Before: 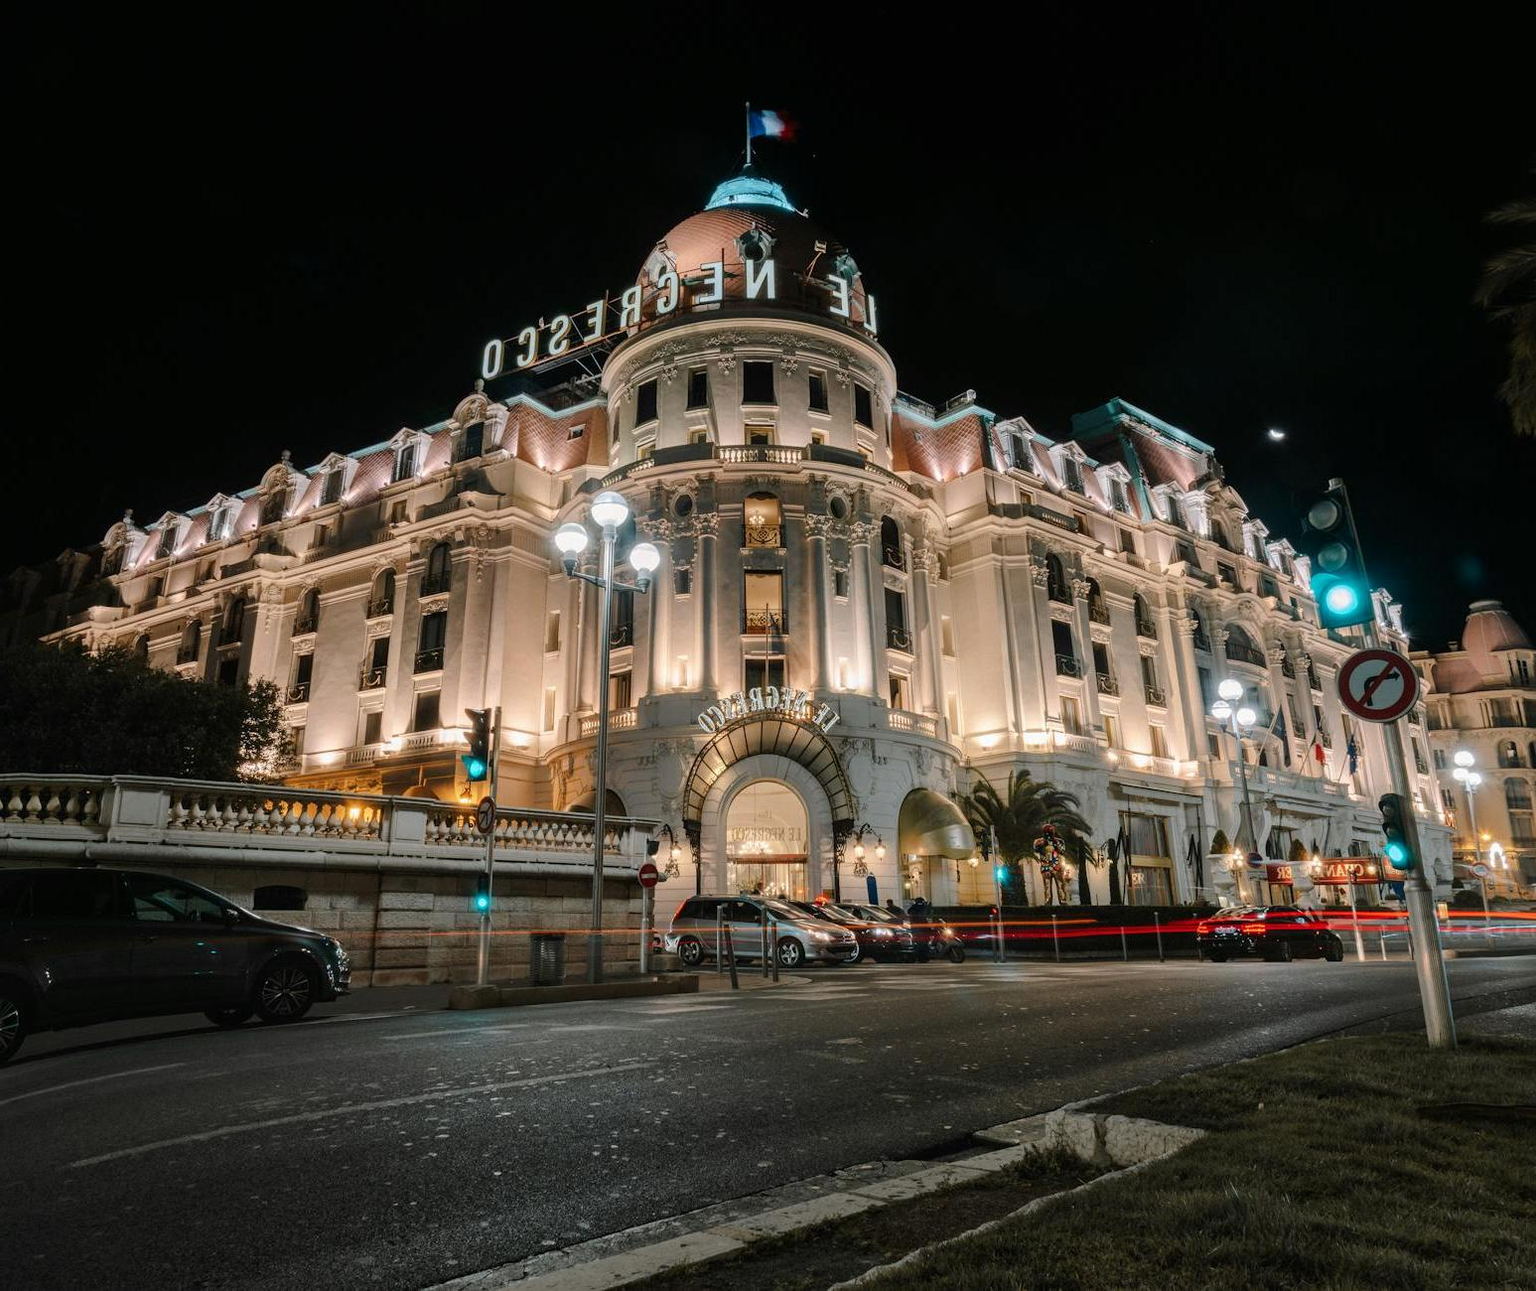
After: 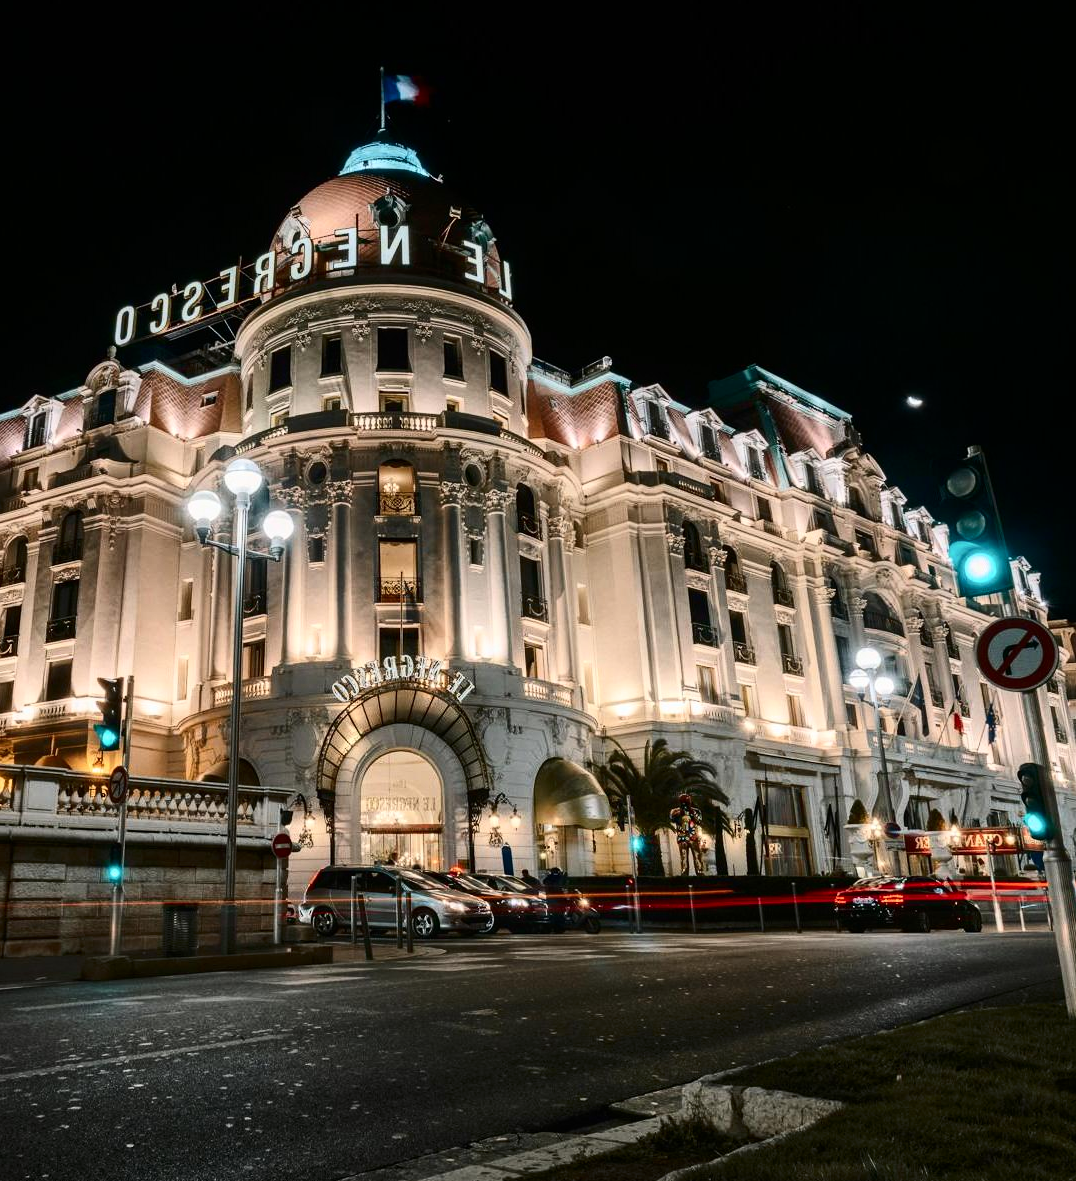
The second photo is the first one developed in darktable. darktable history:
crop and rotate: left 24.034%, top 2.838%, right 6.406%, bottom 6.299%
contrast brightness saturation: contrast 0.28
